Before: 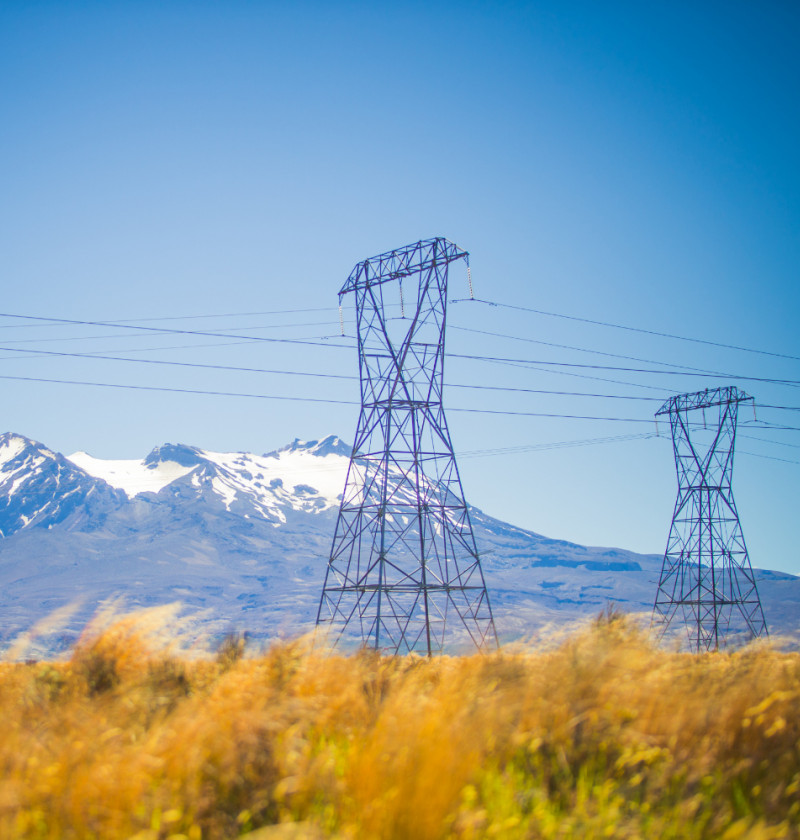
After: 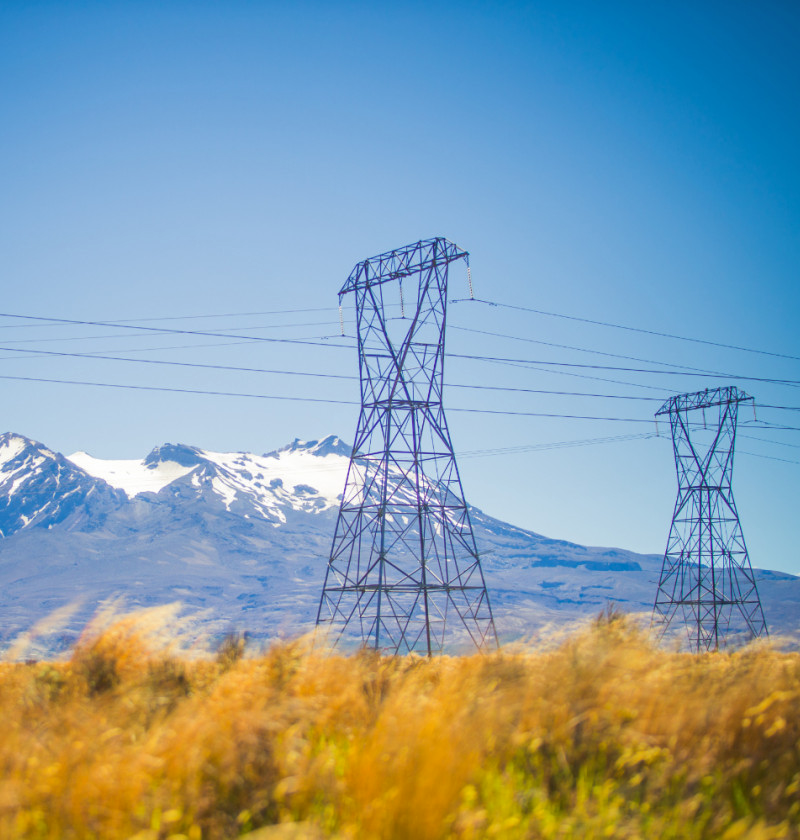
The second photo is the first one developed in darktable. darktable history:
rotate and perspective: automatic cropping off
shadows and highlights: shadows 37.27, highlights -28.18, soften with gaussian
